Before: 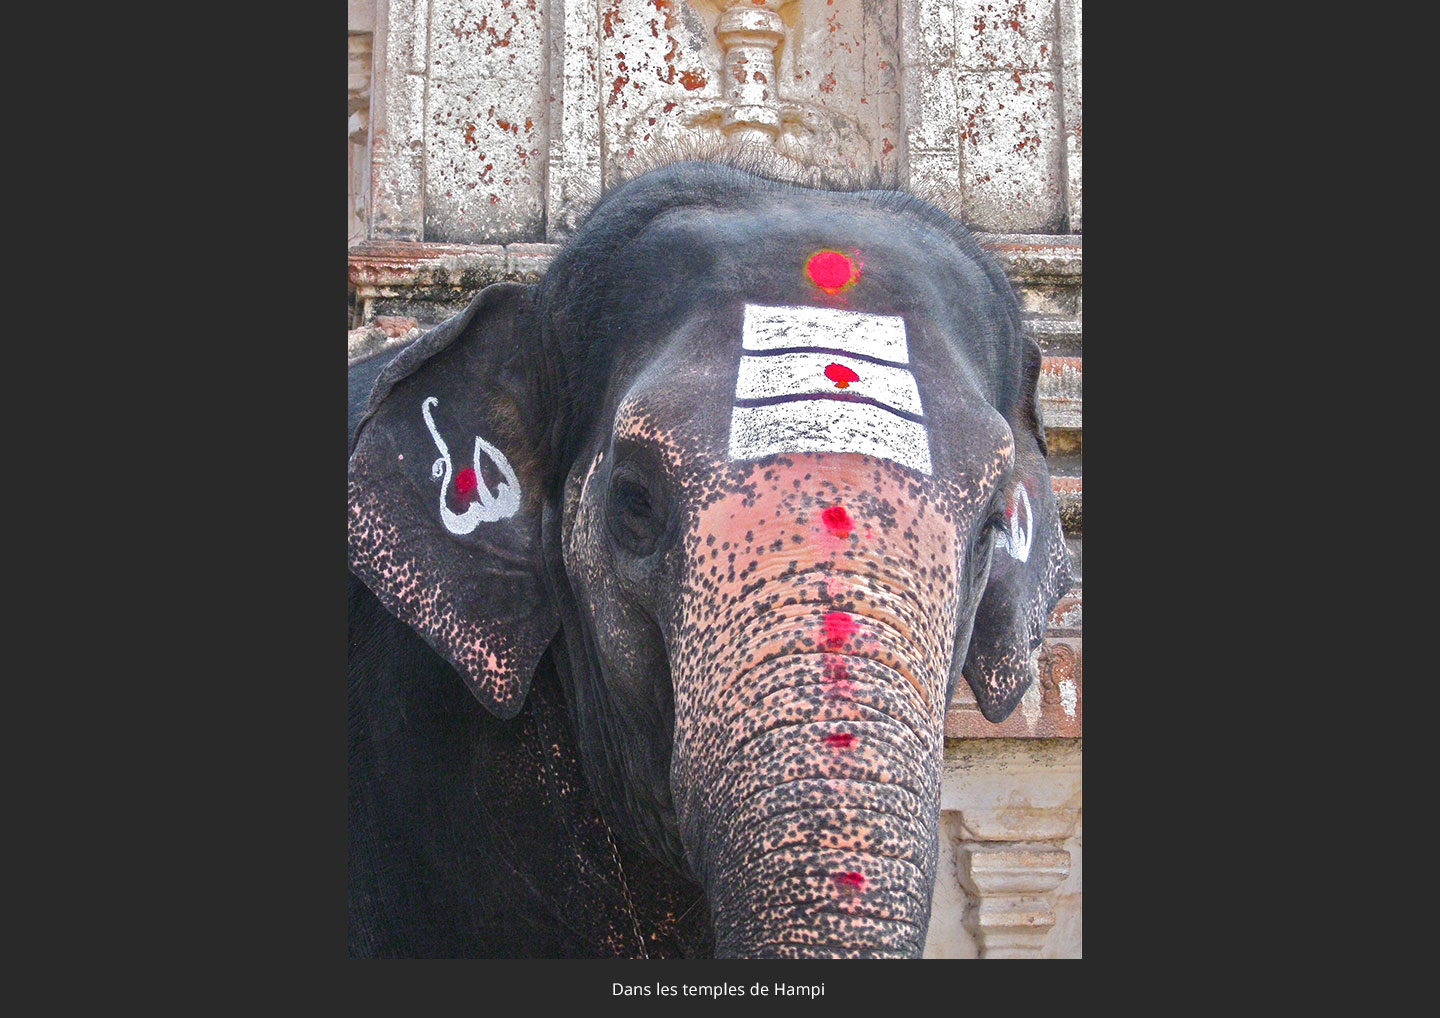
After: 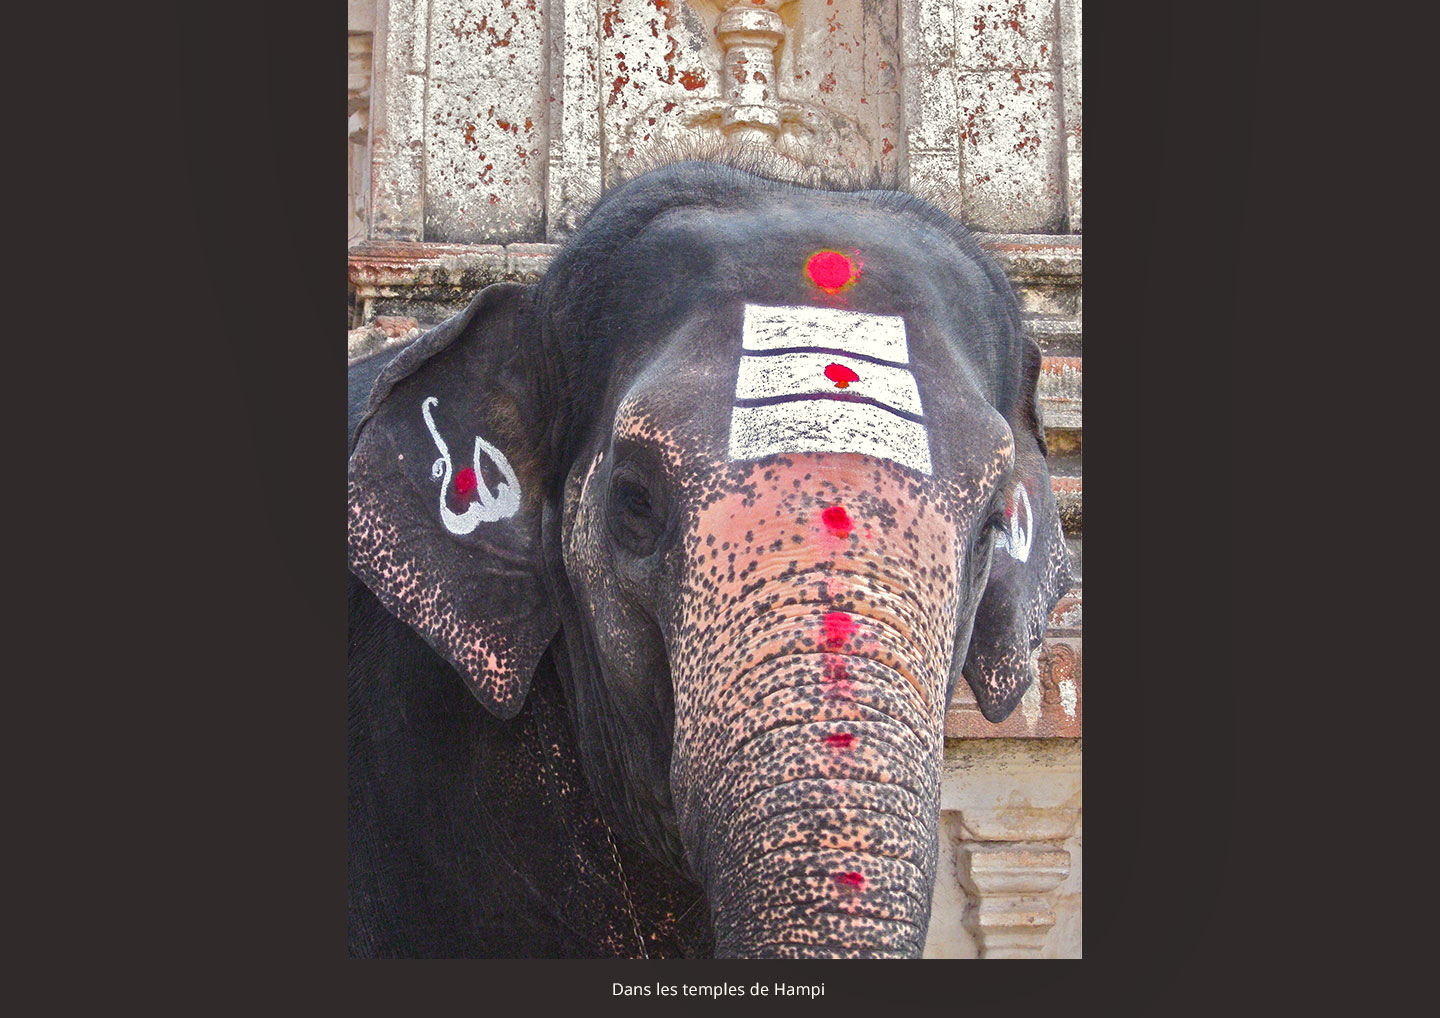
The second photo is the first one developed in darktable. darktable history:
shadows and highlights: shadows 20.91, highlights -35.45, soften with gaussian
color correction: highlights a* -0.95, highlights b* 4.5, shadows a* 3.55
